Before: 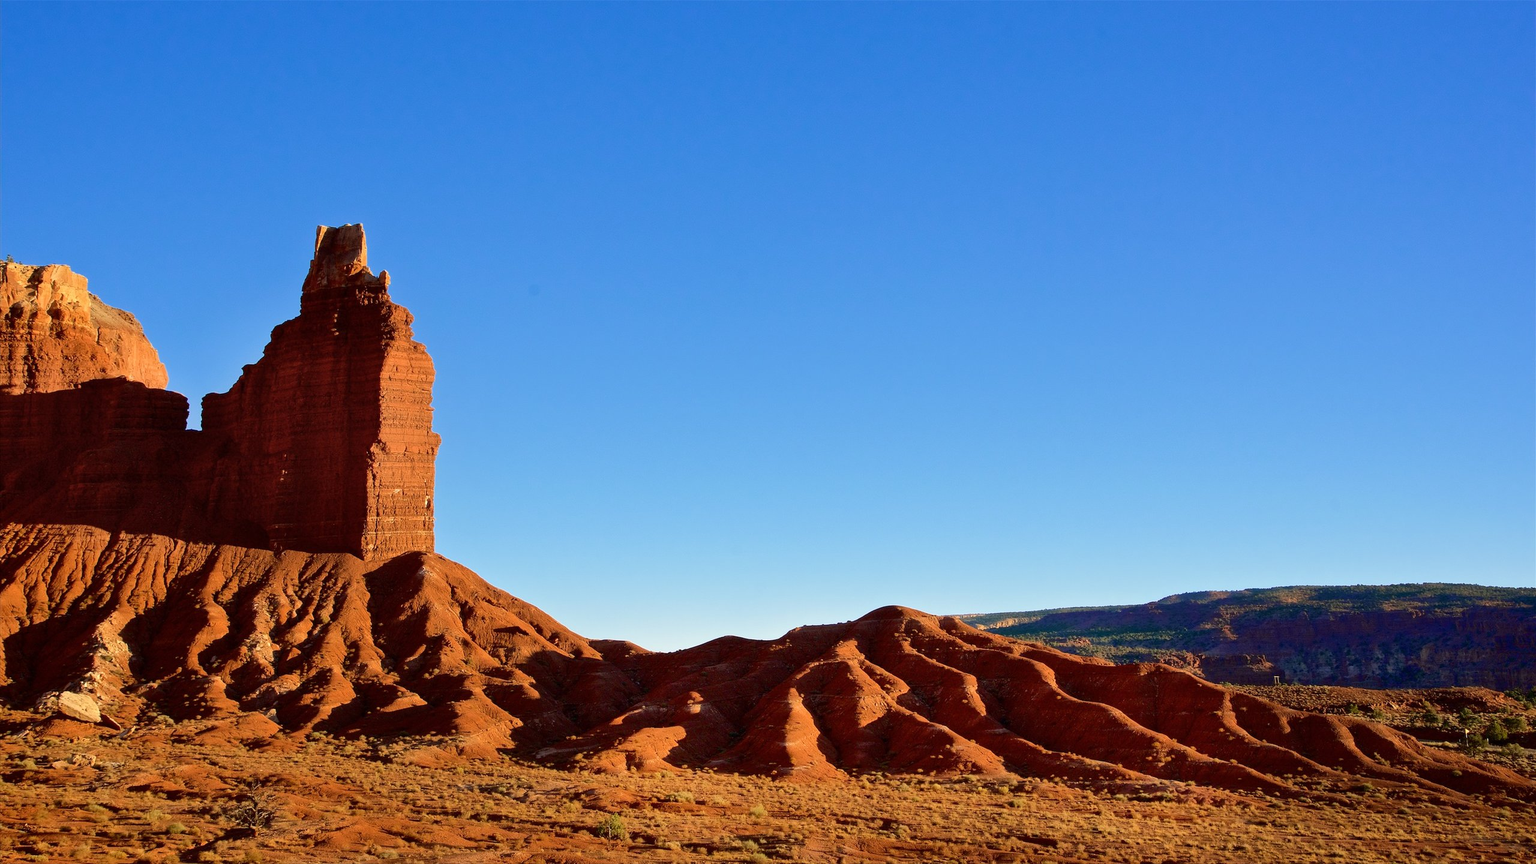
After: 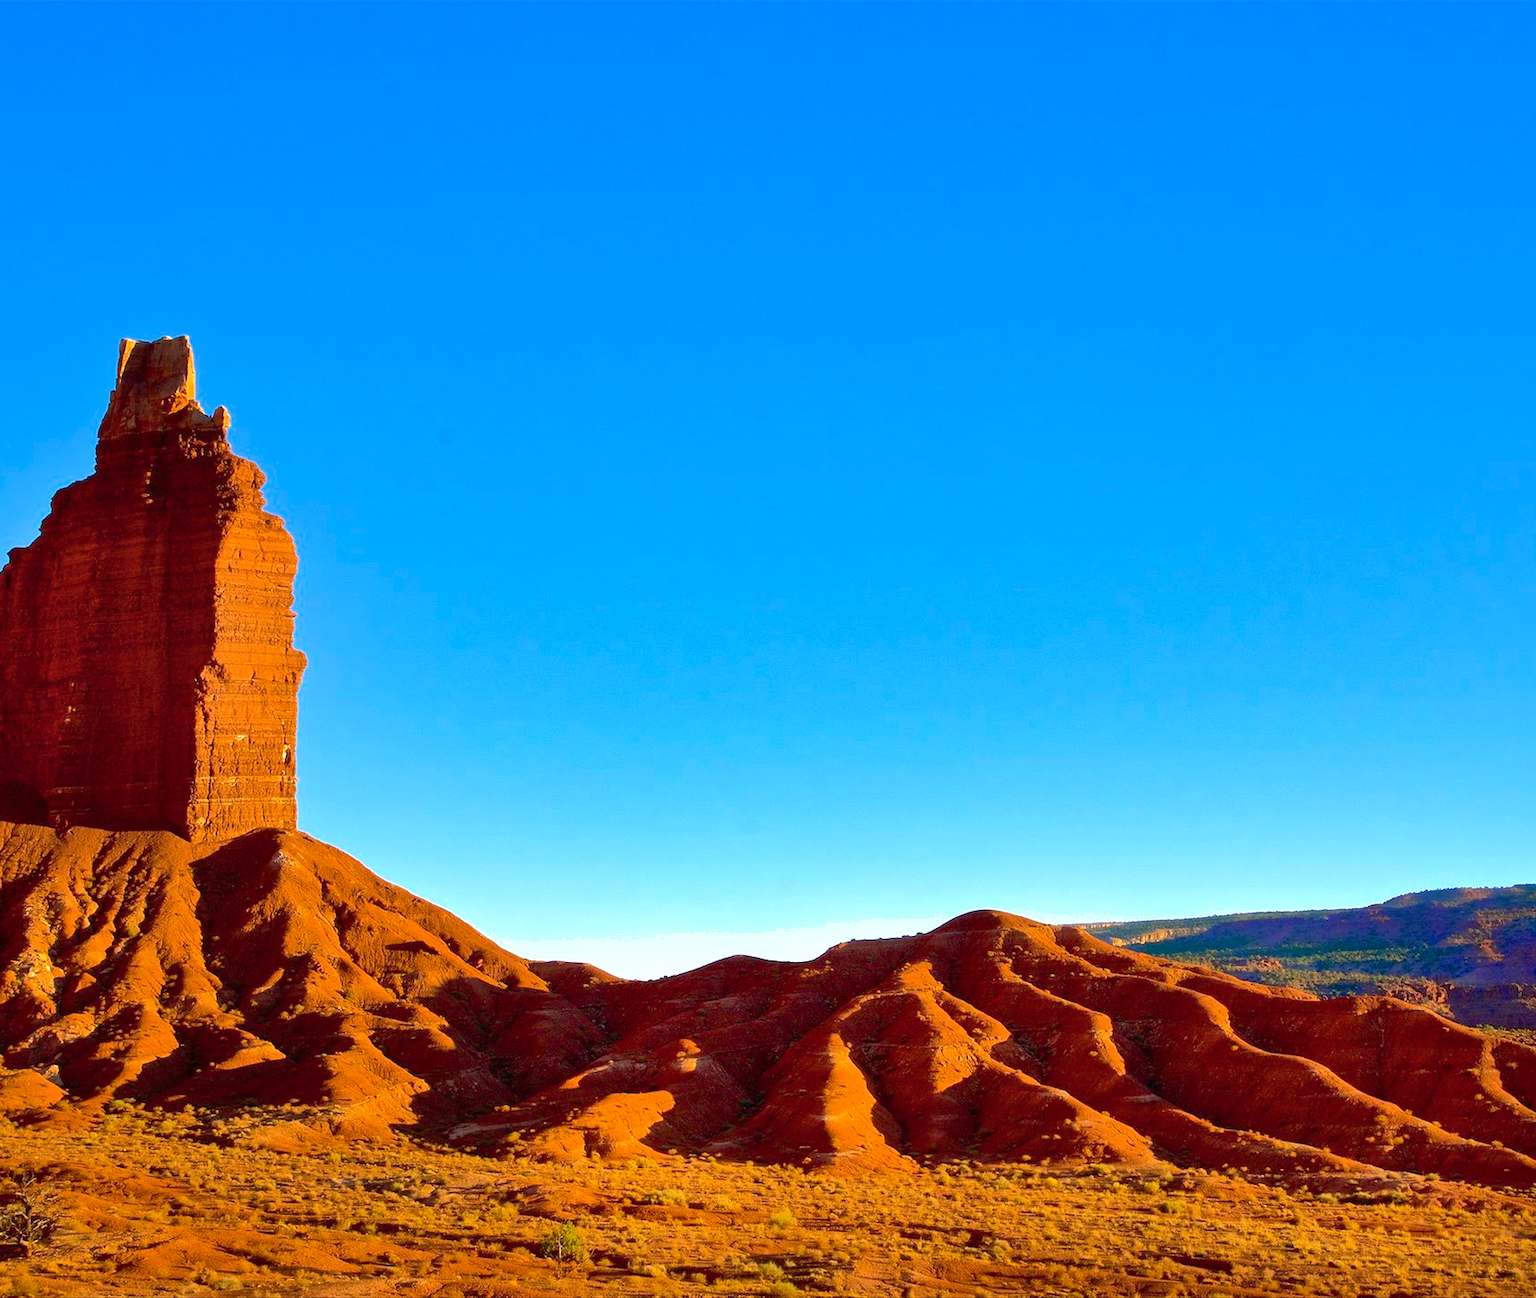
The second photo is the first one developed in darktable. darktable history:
shadows and highlights: on, module defaults
color balance rgb: shadows lift › chroma 0.821%, shadows lift › hue 113.72°, global offset › hue 168.8°, shadows fall-off 100.727%, perceptual saturation grading › global saturation -0.086%, perceptual brilliance grading › global brilliance 12.538%, mask middle-gray fulcrum 22.751%, global vibrance 34.742%
crop and rotate: left 15.446%, right 17.955%
